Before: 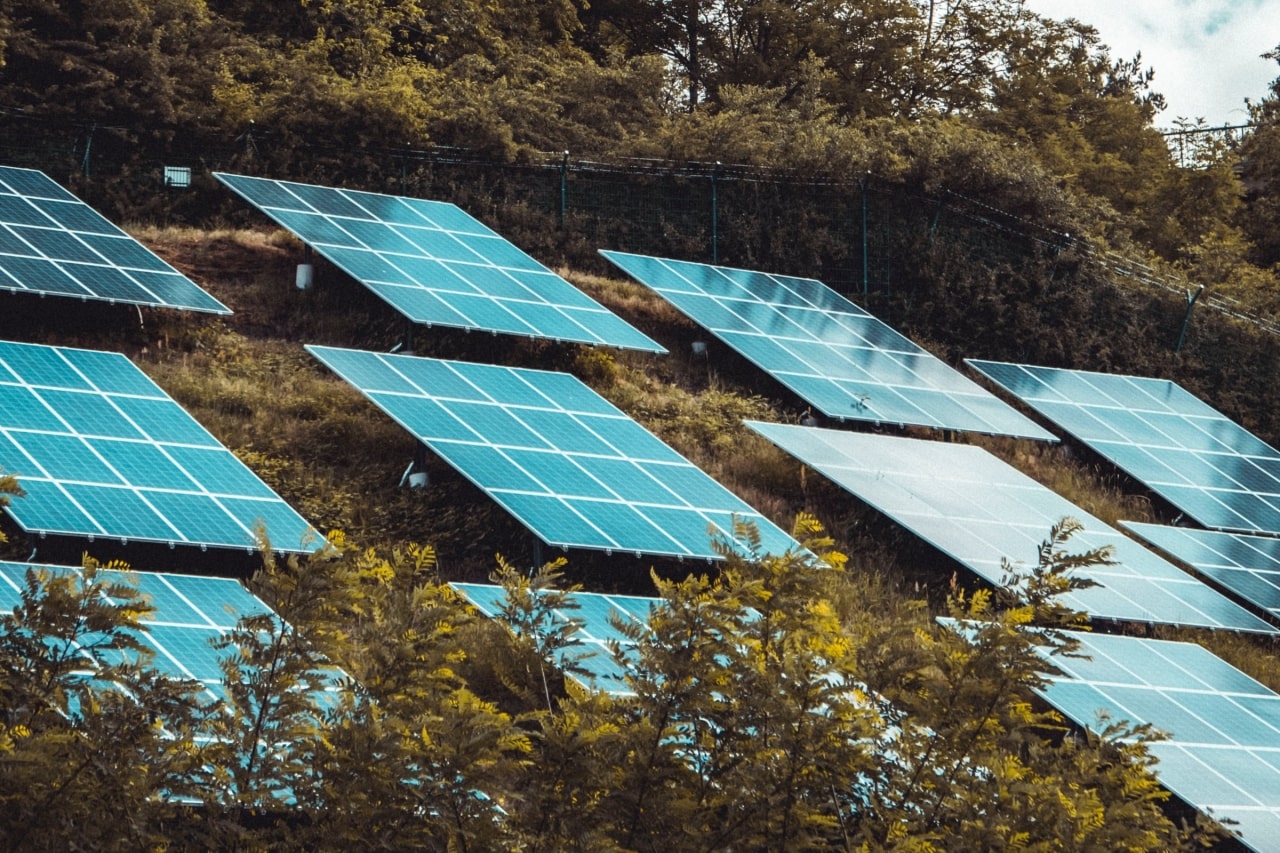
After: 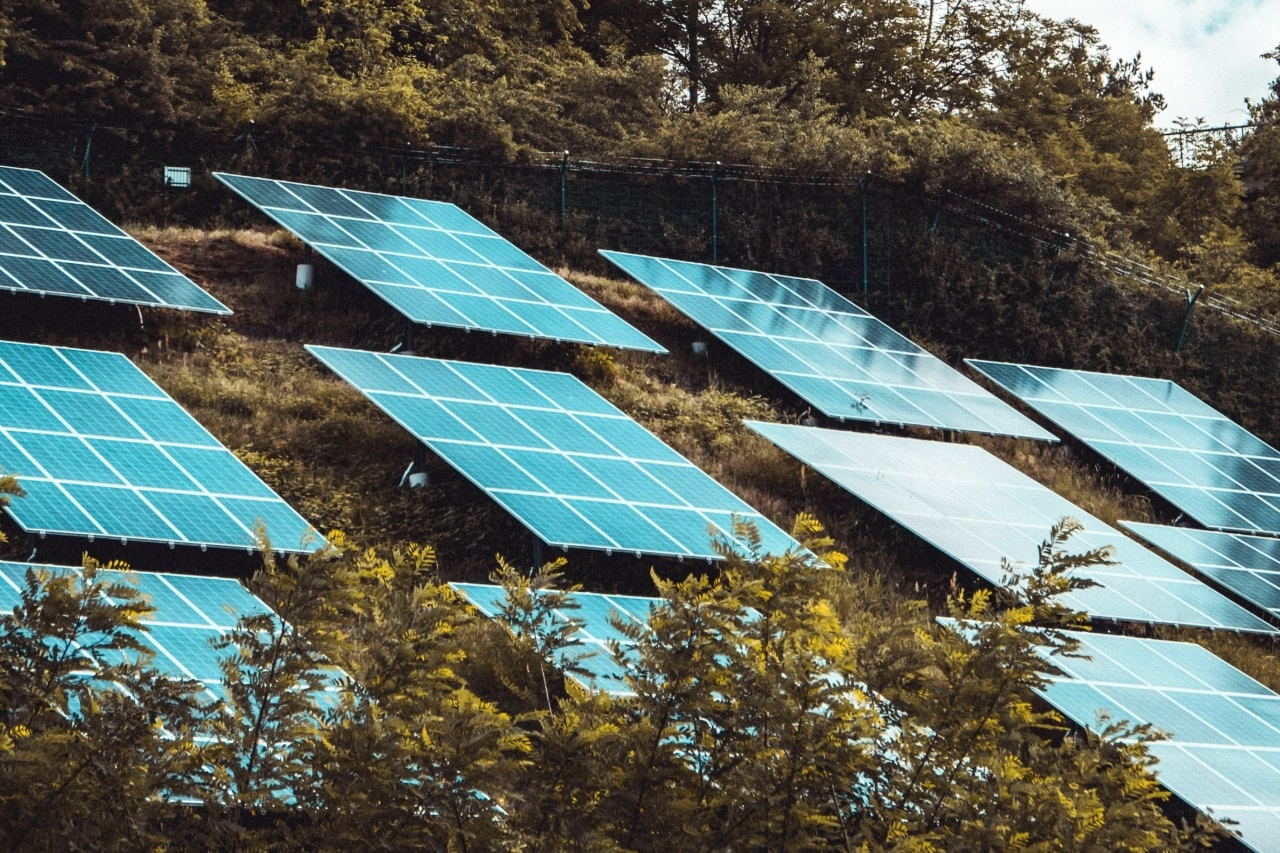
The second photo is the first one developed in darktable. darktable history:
contrast brightness saturation: contrast 0.151, brightness 0.046
